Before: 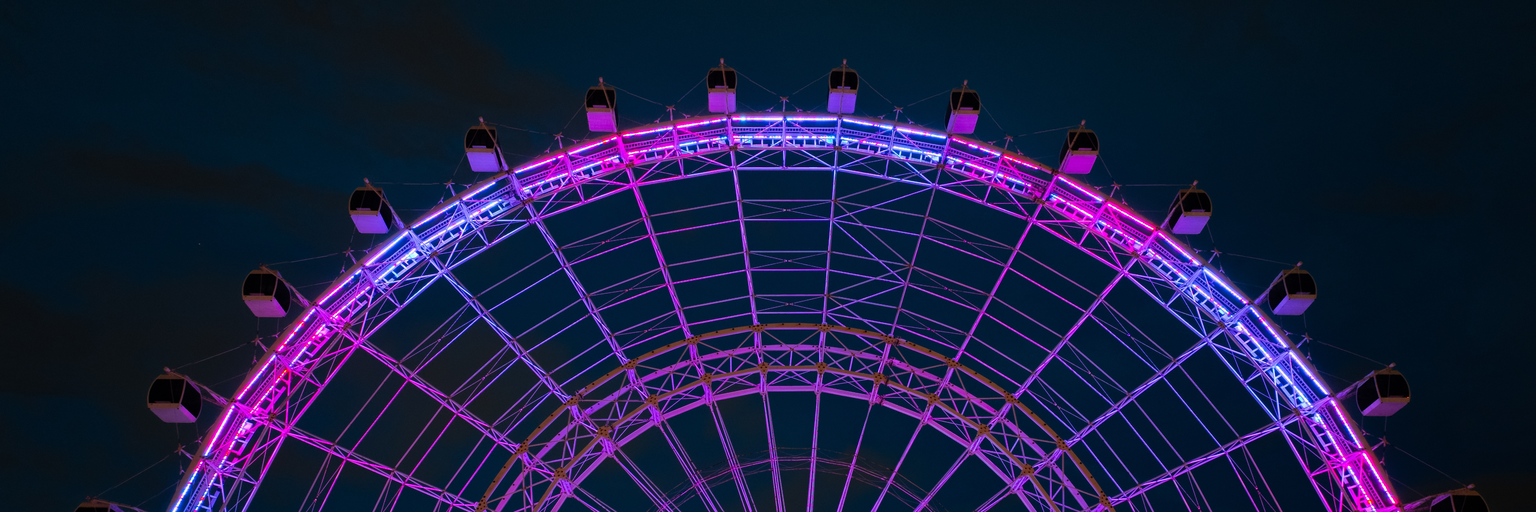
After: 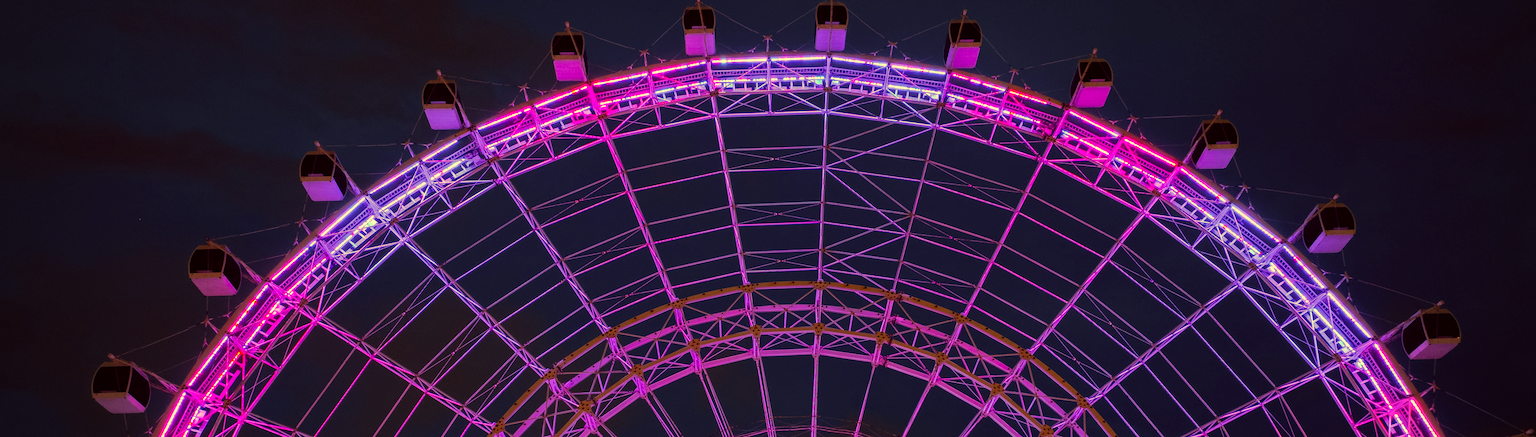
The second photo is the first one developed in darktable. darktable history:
local contrast: on, module defaults
vignetting: on, module defaults
crop and rotate: left 1.814%, top 12.818%, right 0.25%, bottom 9.225%
color correction: highlights a* -0.482, highlights b* 40, shadows a* 9.8, shadows b* -0.161
rotate and perspective: rotation -2.12°, lens shift (vertical) 0.009, lens shift (horizontal) -0.008, automatic cropping original format, crop left 0.036, crop right 0.964, crop top 0.05, crop bottom 0.959
